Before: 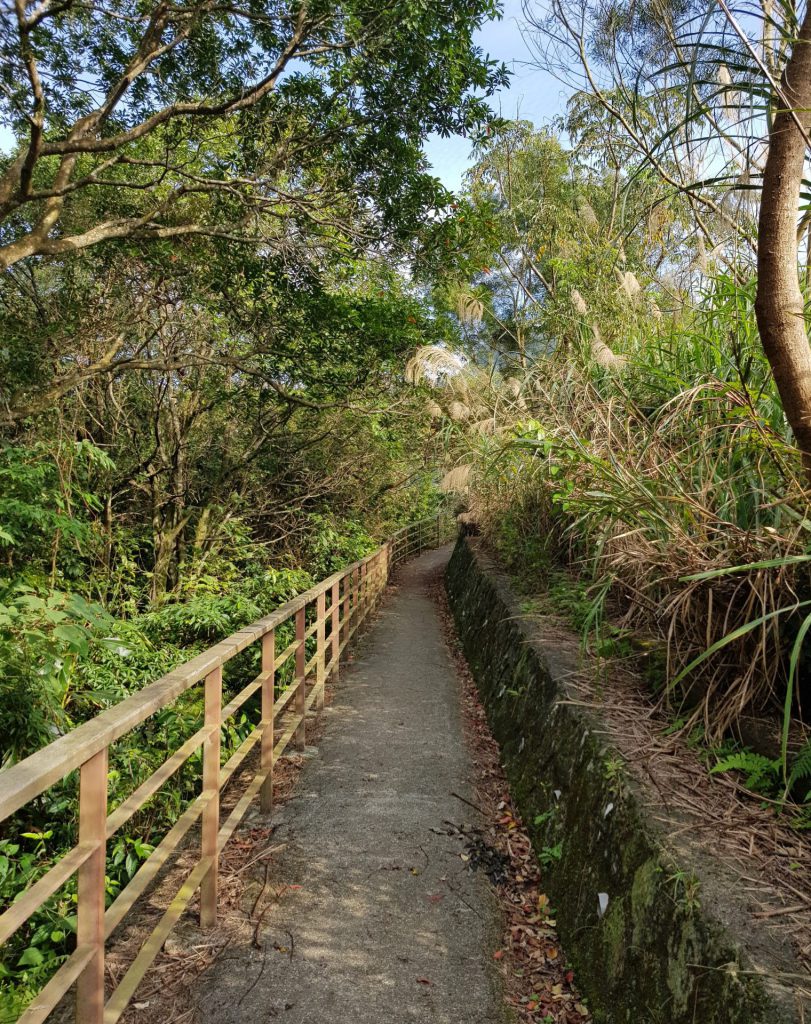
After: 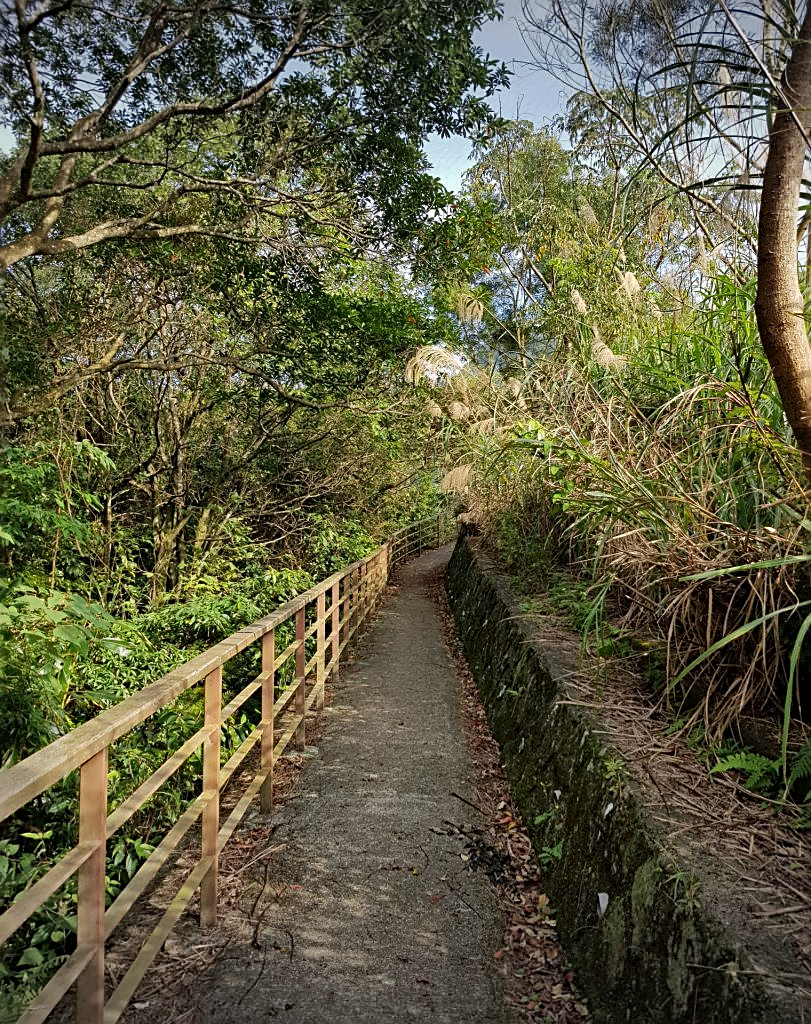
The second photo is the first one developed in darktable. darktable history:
haze removal: strength 0.296, distance 0.25, adaptive false
sharpen: on, module defaults
local contrast: mode bilateral grid, contrast 20, coarseness 50, detail 119%, midtone range 0.2
vignetting: fall-off start 98.17%, fall-off radius 99.25%, brightness -0.575, width/height ratio 1.426, unbound false
base curve: preserve colors none
